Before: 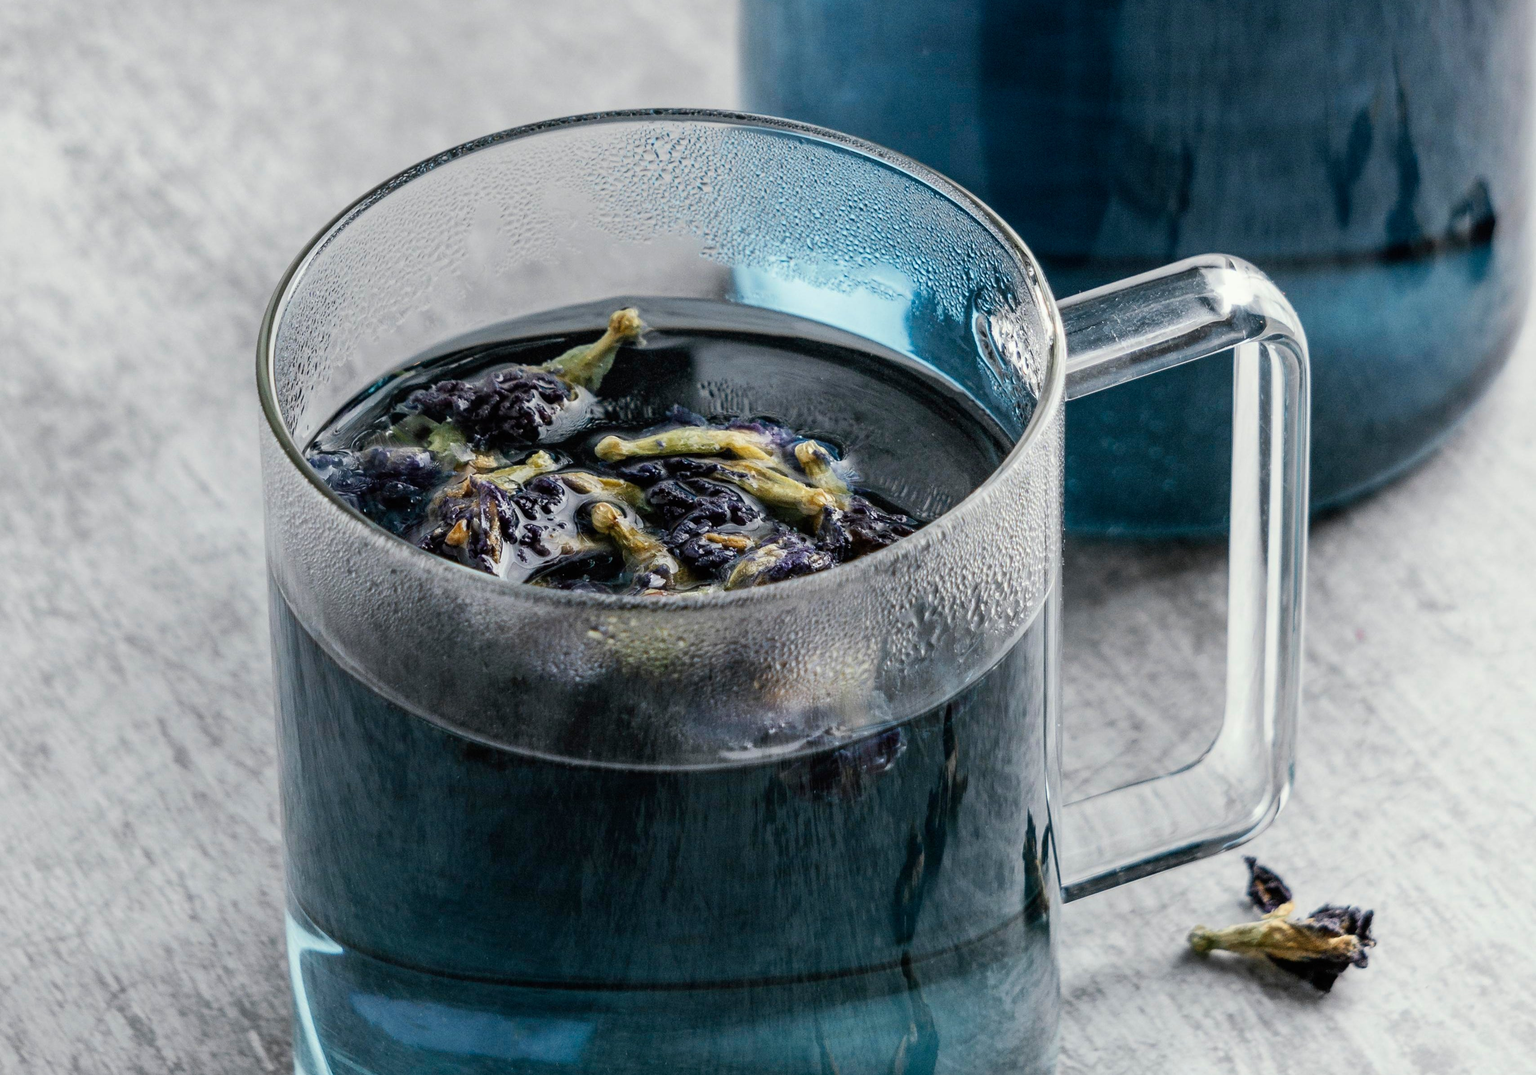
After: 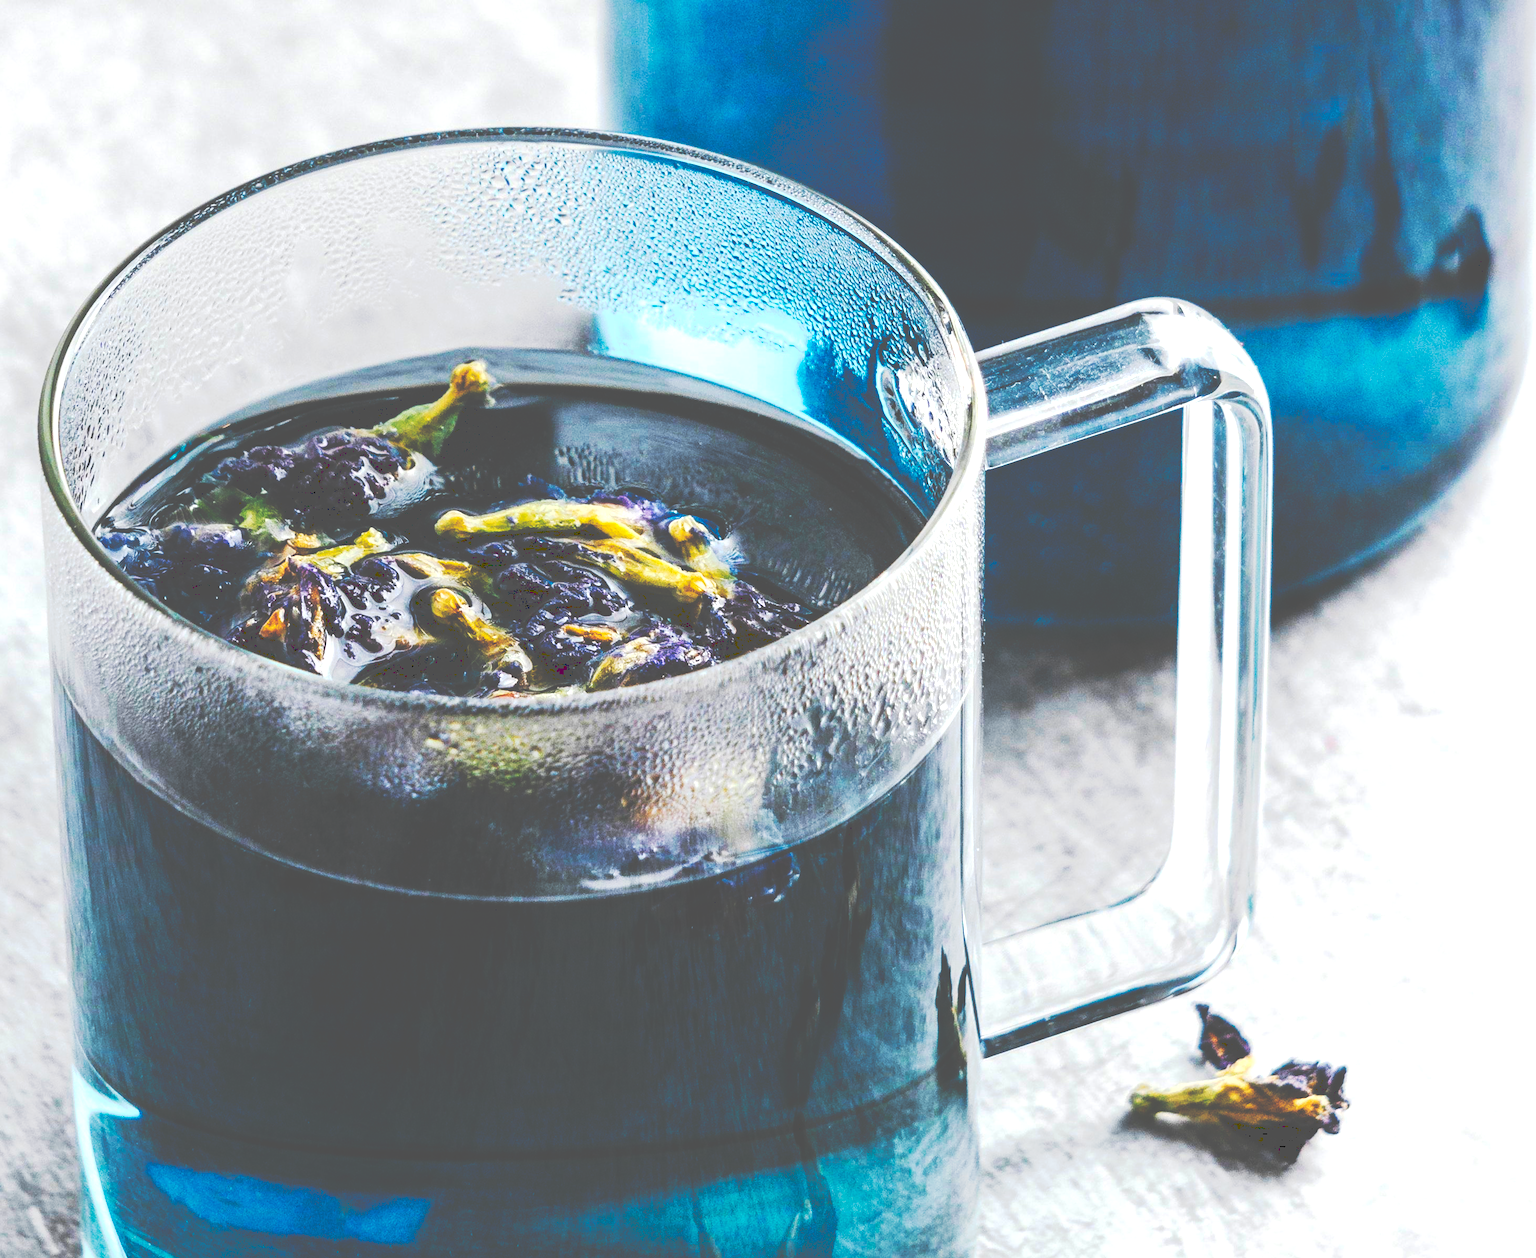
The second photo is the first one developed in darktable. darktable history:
color balance rgb: linear chroma grading › global chroma 20%, perceptual saturation grading › global saturation 25%, perceptual brilliance grading › global brilliance 20%, global vibrance 20%
crop and rotate: left 14.584%
tone curve: curves: ch0 [(0, 0) (0.003, 0.331) (0.011, 0.333) (0.025, 0.333) (0.044, 0.334) (0.069, 0.335) (0.1, 0.338) (0.136, 0.342) (0.177, 0.347) (0.224, 0.352) (0.277, 0.359) (0.335, 0.39) (0.399, 0.434) (0.468, 0.509) (0.543, 0.615) (0.623, 0.731) (0.709, 0.814) (0.801, 0.88) (0.898, 0.921) (1, 1)], preserve colors none
